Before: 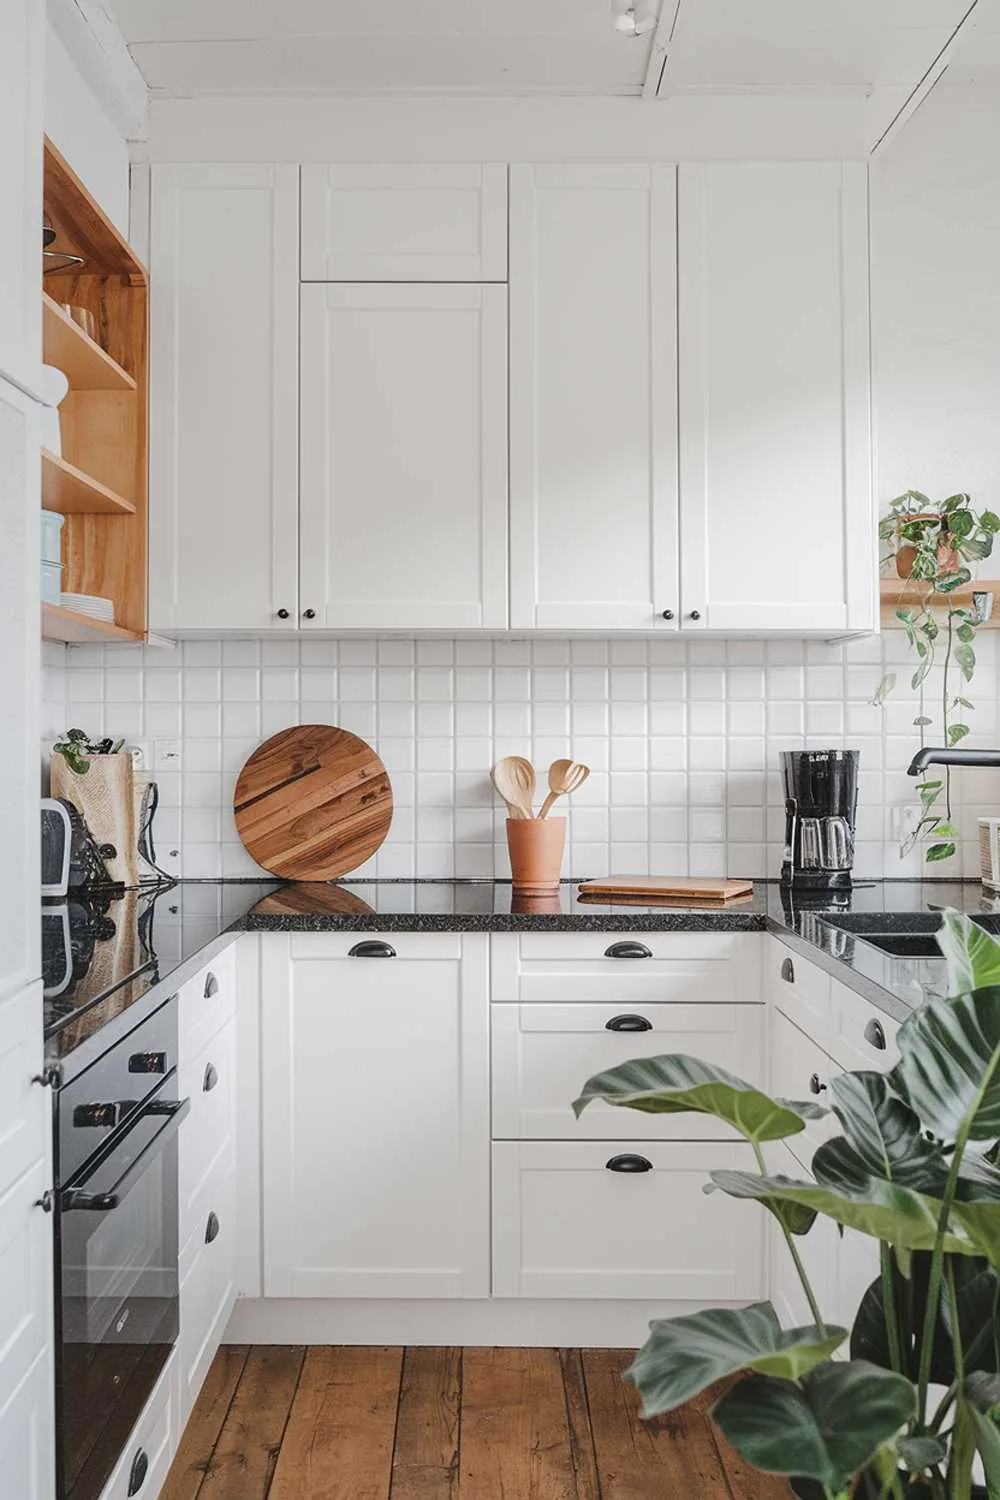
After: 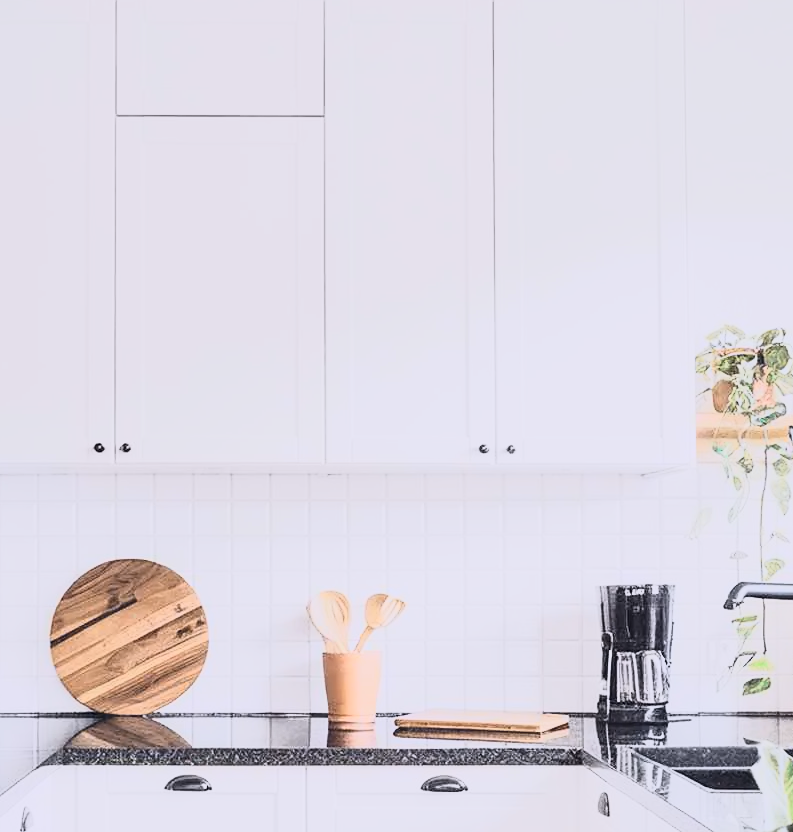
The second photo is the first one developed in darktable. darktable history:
crop: left 18.428%, top 11.078%, right 2.268%, bottom 33.437%
tone curve: curves: ch0 [(0.003, 0.003) (0.104, 0.069) (0.236, 0.218) (0.401, 0.443) (0.495, 0.55) (0.625, 0.67) (0.819, 0.841) (0.96, 0.899)]; ch1 [(0, 0) (0.161, 0.092) (0.37, 0.302) (0.424, 0.402) (0.45, 0.466) (0.495, 0.506) (0.573, 0.571) (0.638, 0.641) (0.751, 0.741) (1, 1)]; ch2 [(0, 0) (0.352, 0.403) (0.466, 0.443) (0.524, 0.501) (0.56, 0.556) (1, 1)], color space Lab, independent channels, preserve colors none
contrast brightness saturation: contrast 0.433, brightness 0.55, saturation -0.2
